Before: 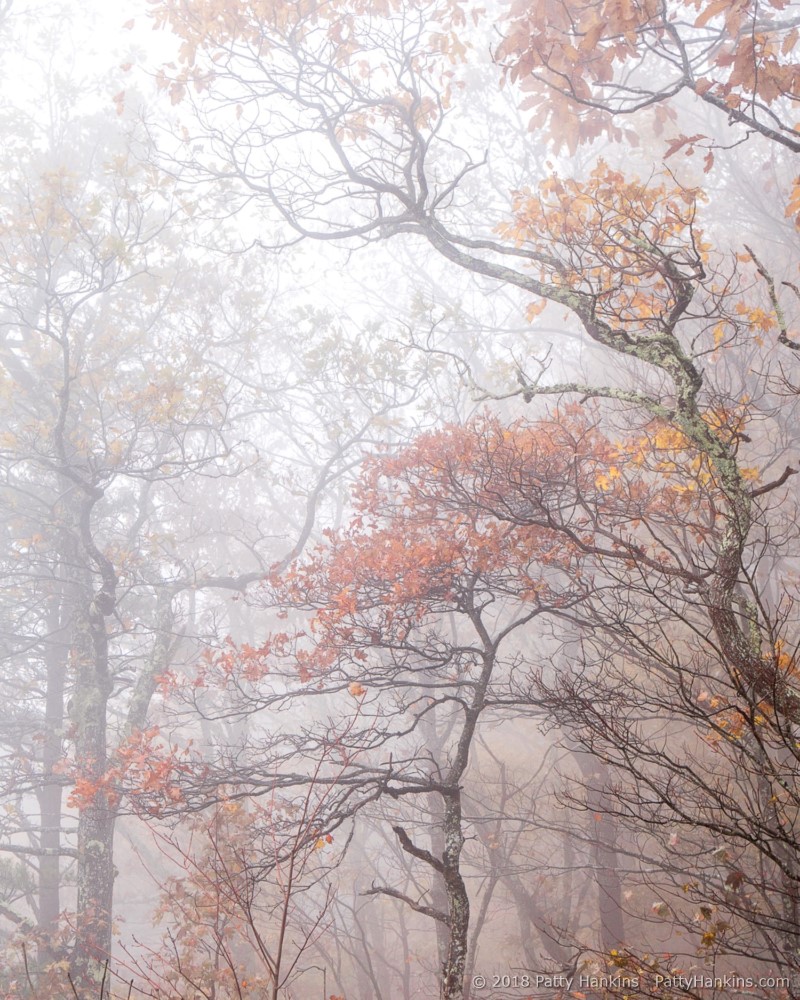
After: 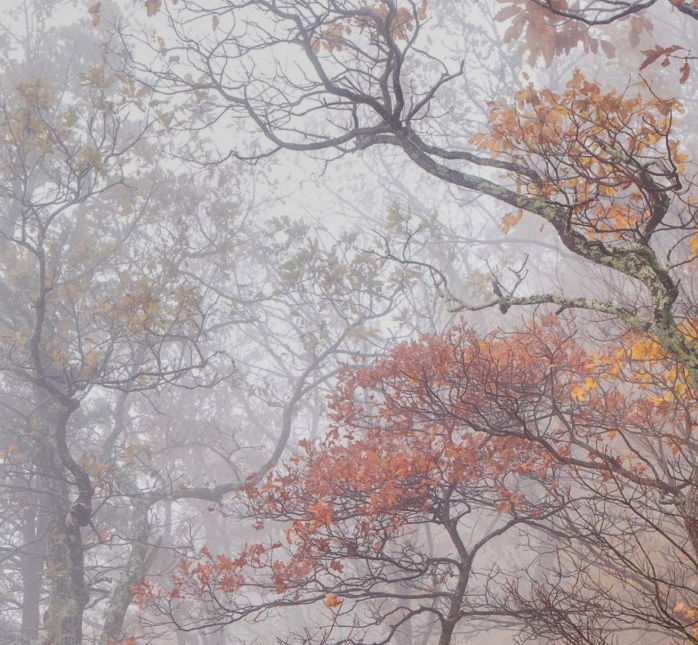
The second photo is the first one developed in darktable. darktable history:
crop: left 3.015%, top 8.969%, right 9.647%, bottom 26.457%
color balance: contrast -0.5%
exposure: compensate highlight preservation false
lowpass: radius 0.1, contrast 0.85, saturation 1.1, unbound 0
shadows and highlights: shadows 60, highlights -60.23, soften with gaussian
